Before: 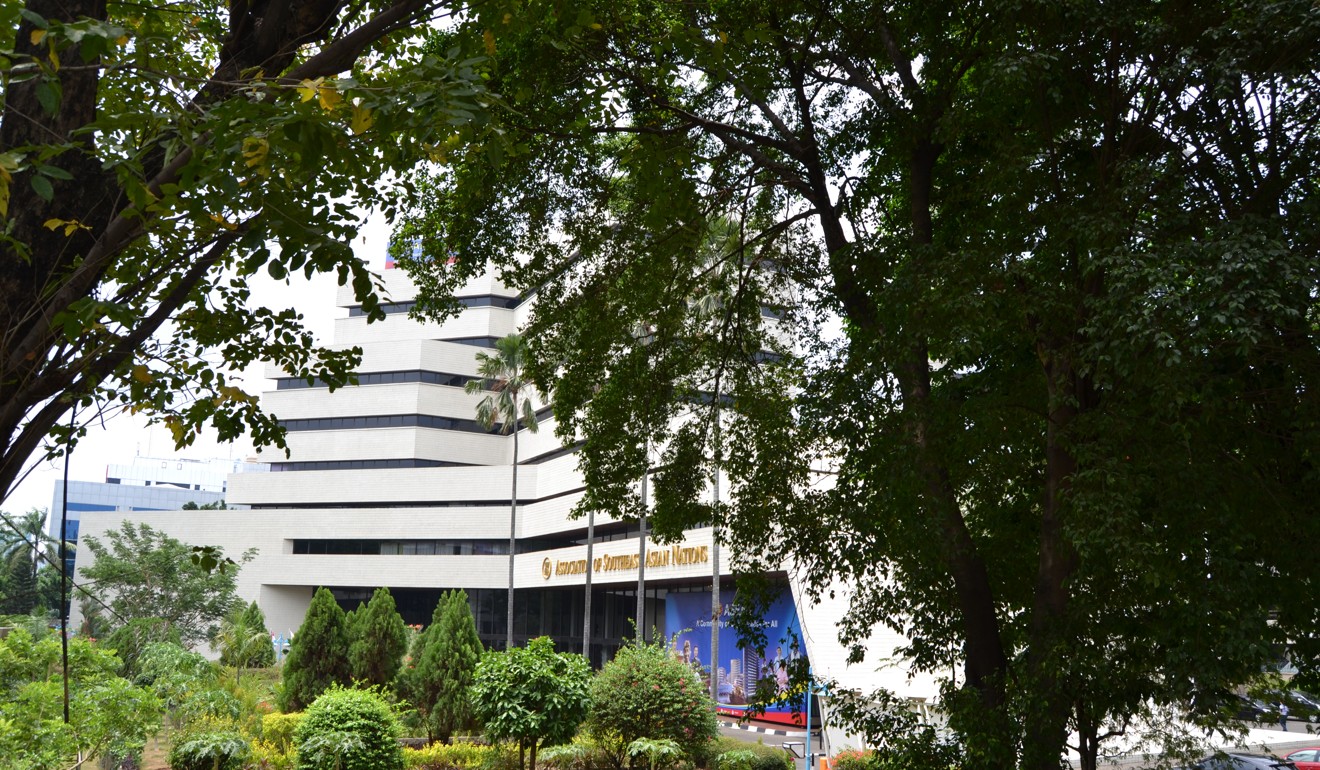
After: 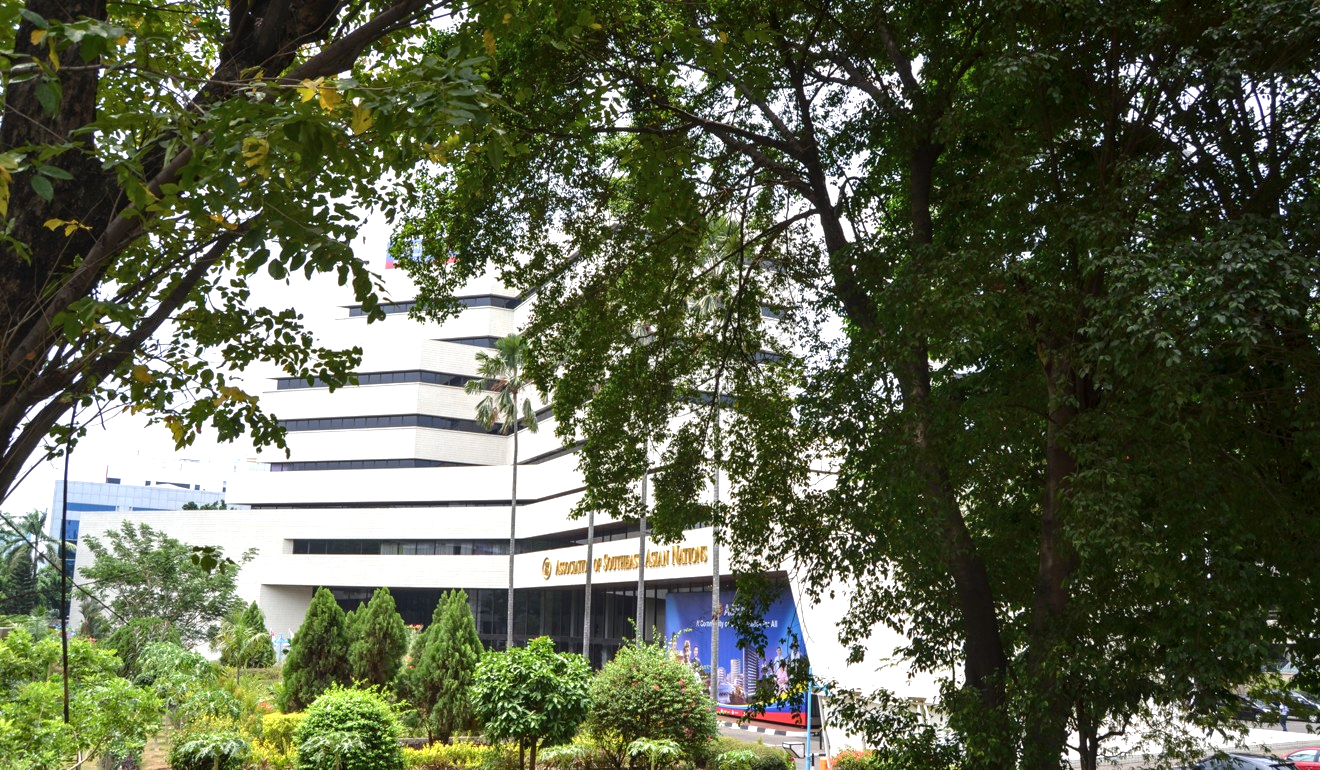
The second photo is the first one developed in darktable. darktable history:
exposure: black level correction 0, exposure 0.498 EV, compensate highlight preservation false
local contrast: on, module defaults
